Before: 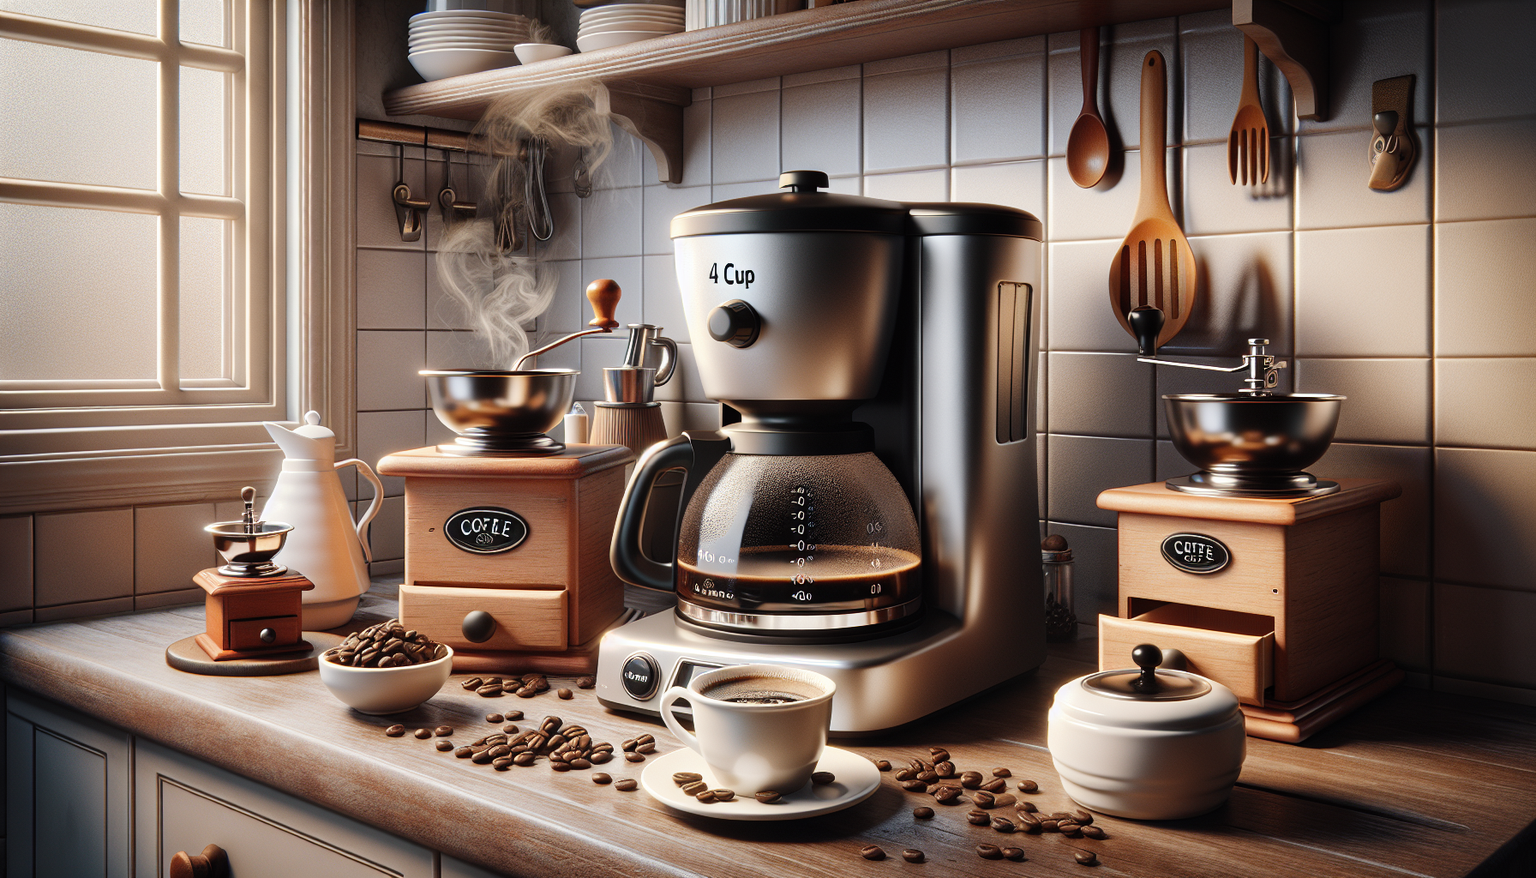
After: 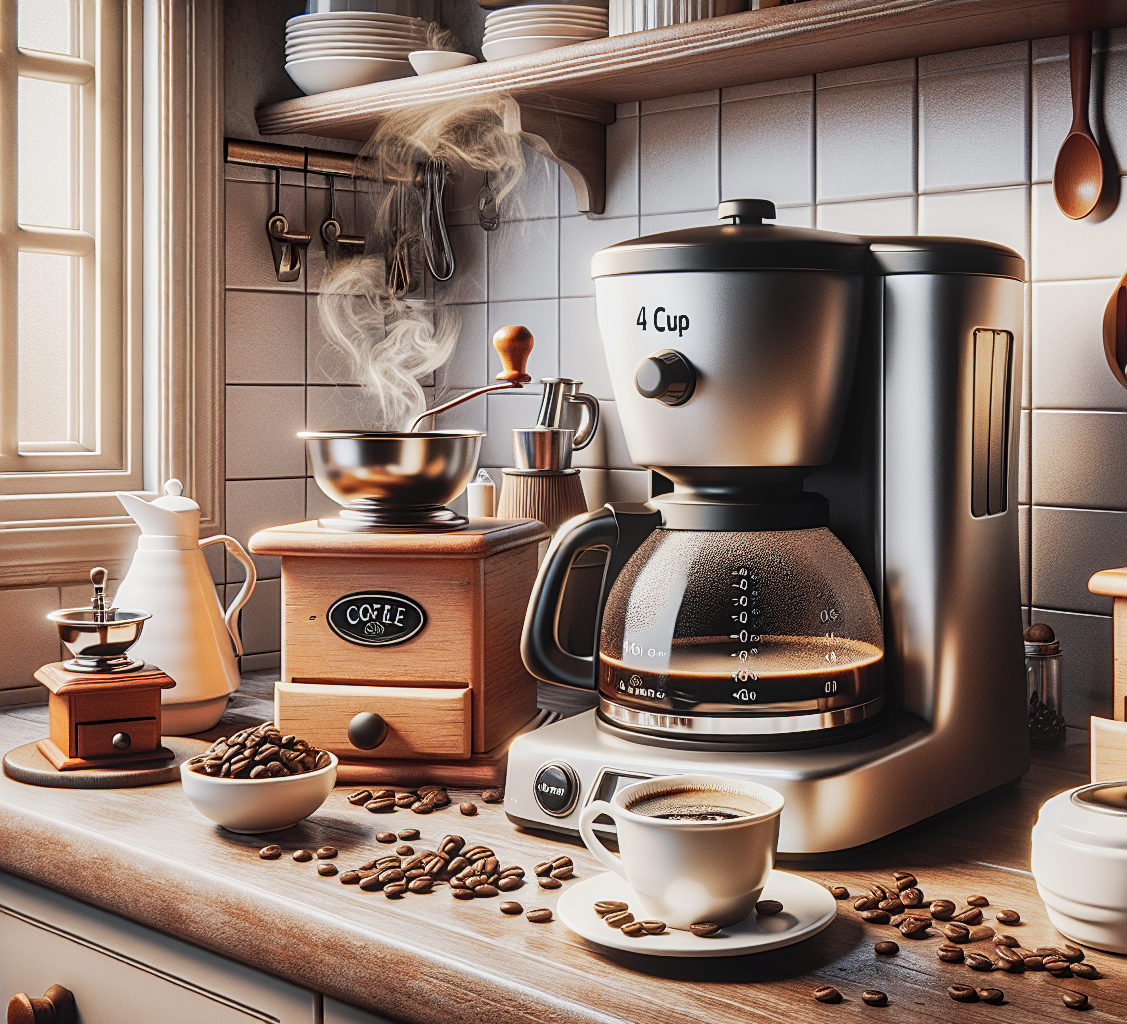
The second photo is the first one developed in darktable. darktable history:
sharpen: on, module defaults
tone curve: curves: ch0 [(0, 0.026) (0.181, 0.223) (0.405, 0.46) (0.456, 0.528) (0.634, 0.728) (0.877, 0.89) (0.984, 0.935)]; ch1 [(0, 0) (0.443, 0.43) (0.492, 0.488) (0.566, 0.579) (0.595, 0.625) (0.65, 0.657) (0.696, 0.725) (1, 1)]; ch2 [(0, 0) (0.33, 0.301) (0.421, 0.443) (0.447, 0.489) (0.495, 0.494) (0.537, 0.57) (0.586, 0.591) (0.663, 0.686) (1, 1)], preserve colors none
local contrast: on, module defaults
crop: left 10.7%, right 26.407%
